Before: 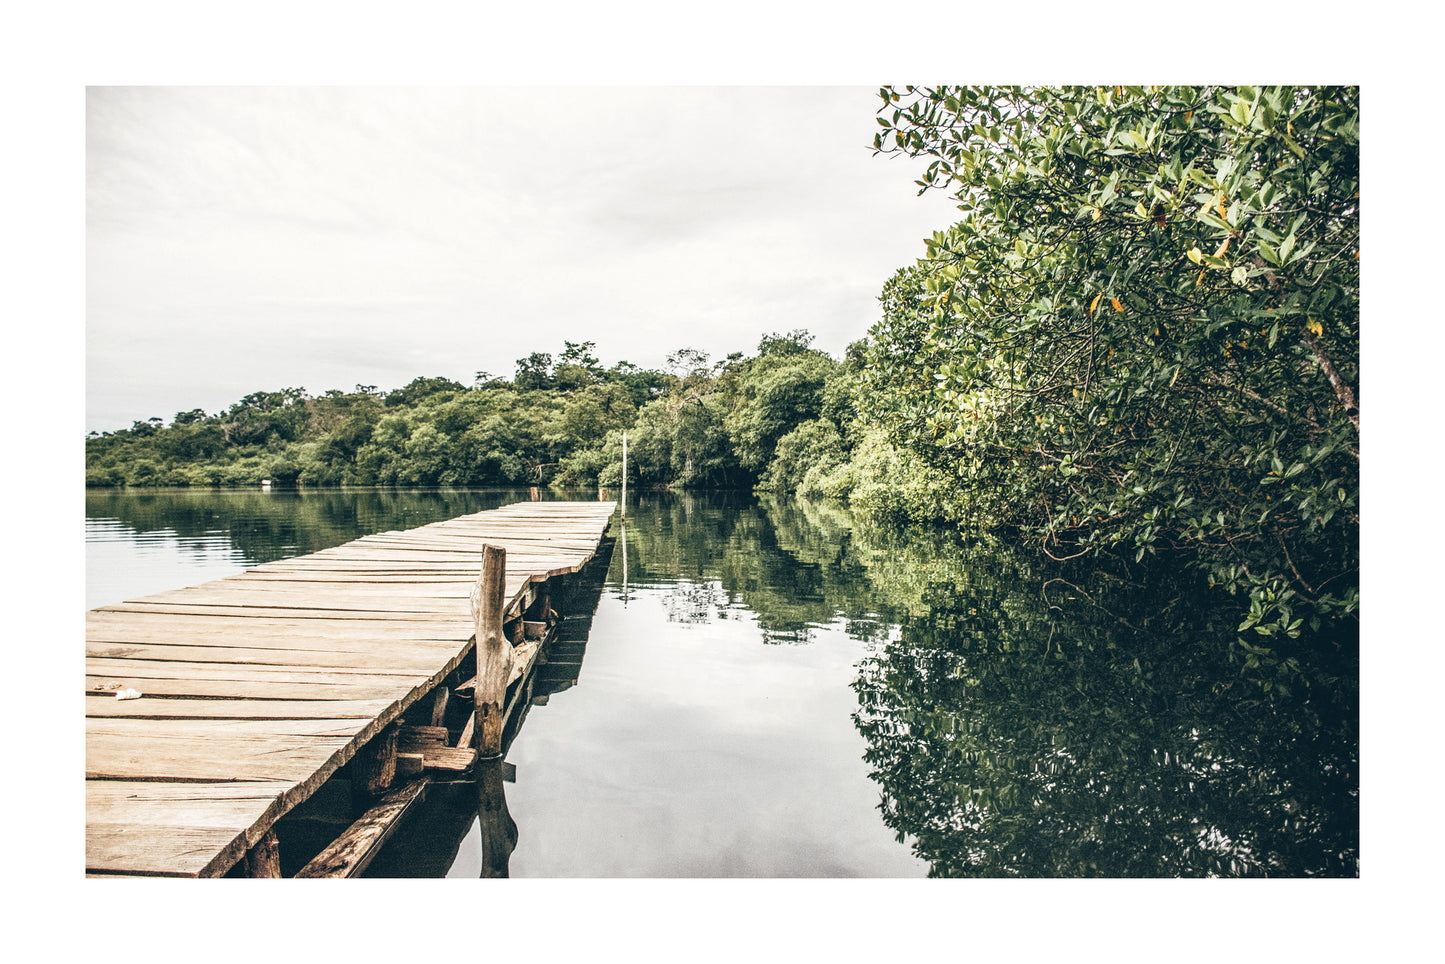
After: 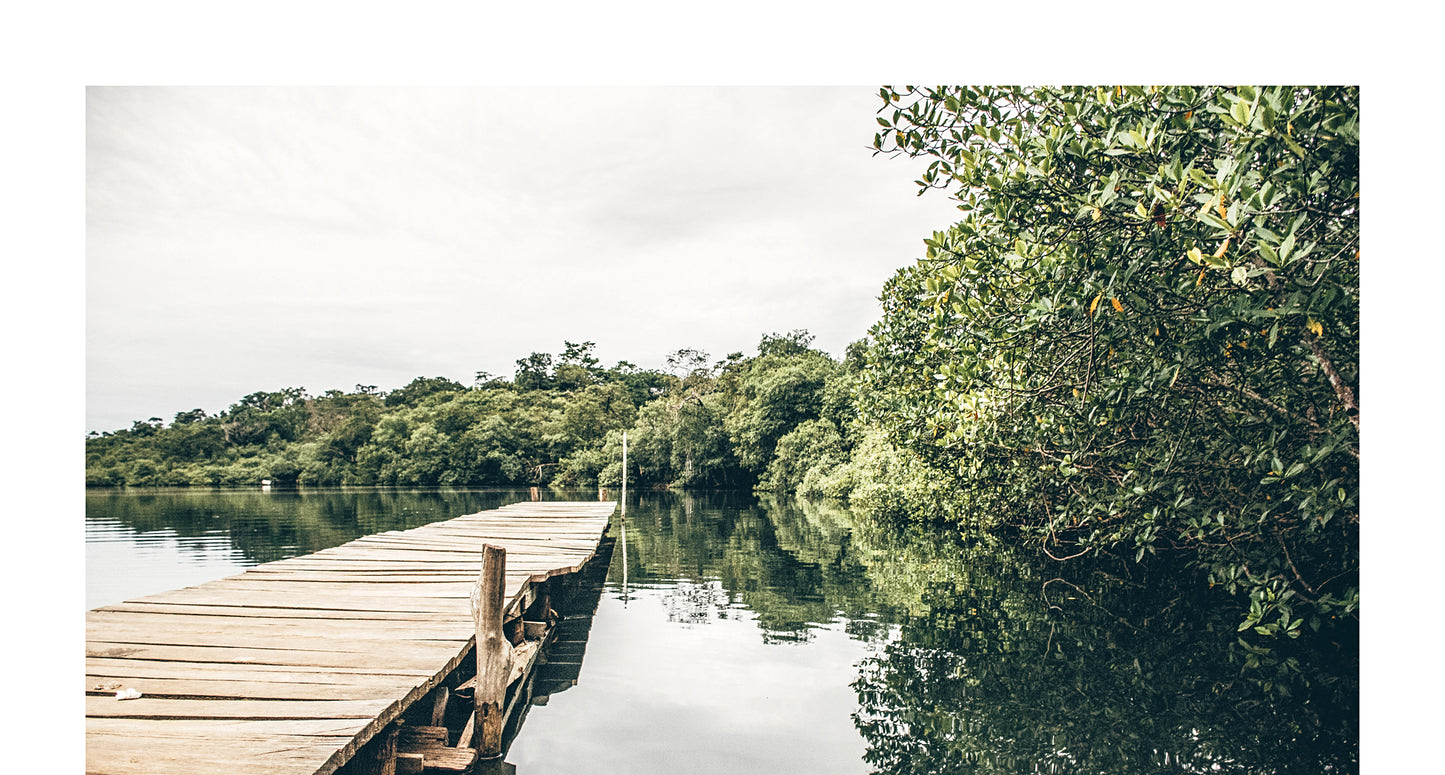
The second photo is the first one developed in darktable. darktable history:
sharpen: amount 0.205
crop: bottom 19.594%
